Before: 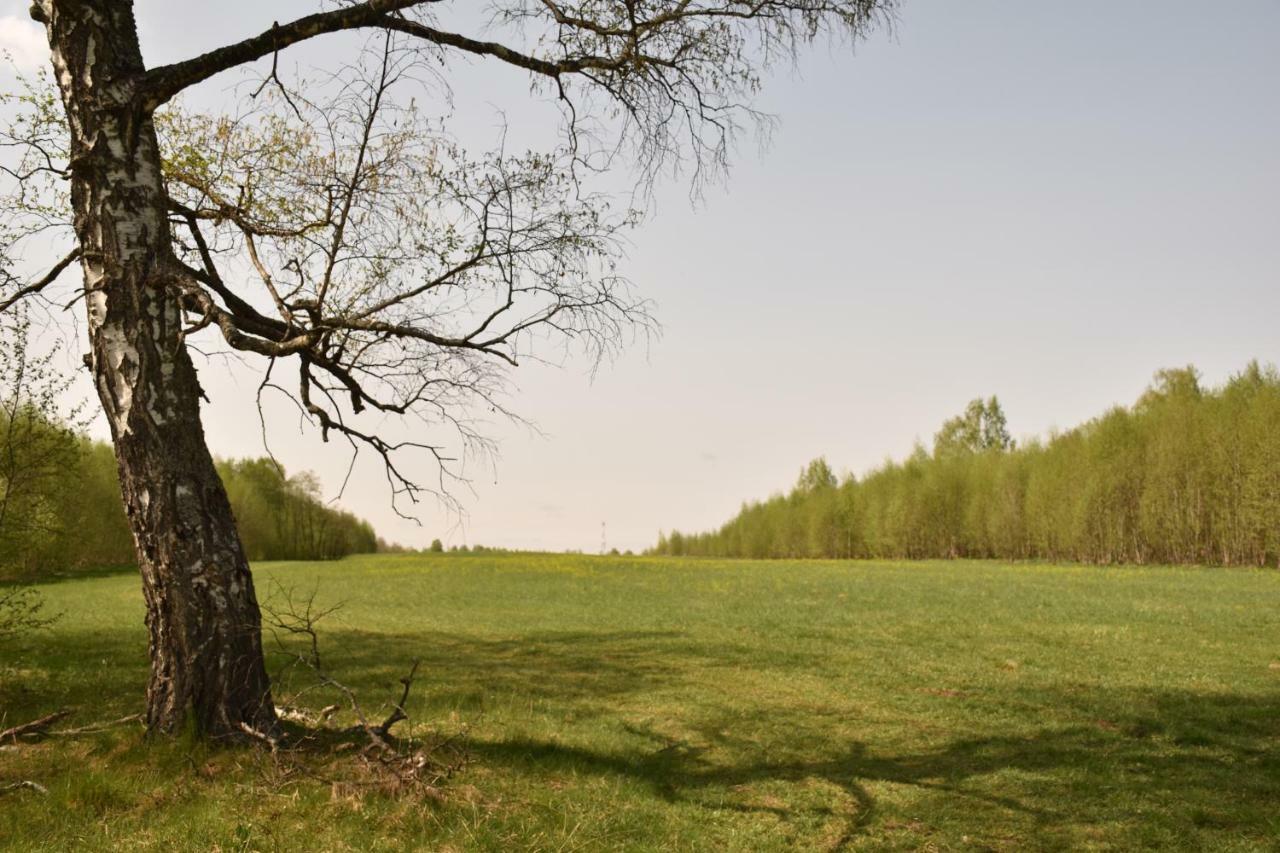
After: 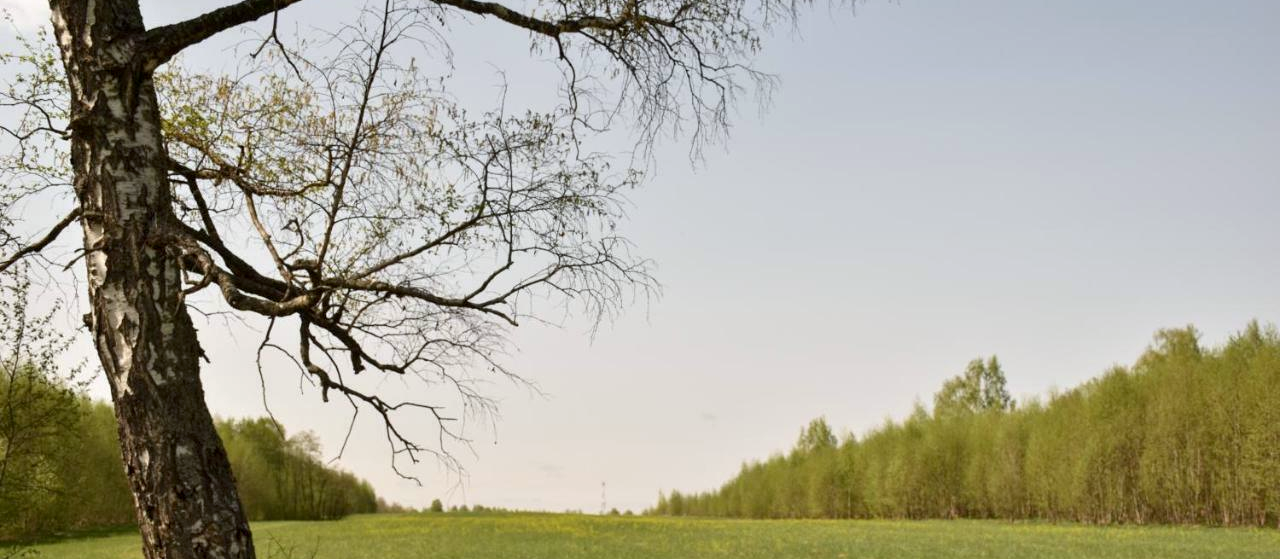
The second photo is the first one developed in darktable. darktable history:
crop and rotate: top 4.848%, bottom 29.503%
local contrast: highlights 100%, shadows 100%, detail 120%, midtone range 0.2
exposure: black level correction 0.001, compensate highlight preservation false
white balance: red 0.982, blue 1.018
